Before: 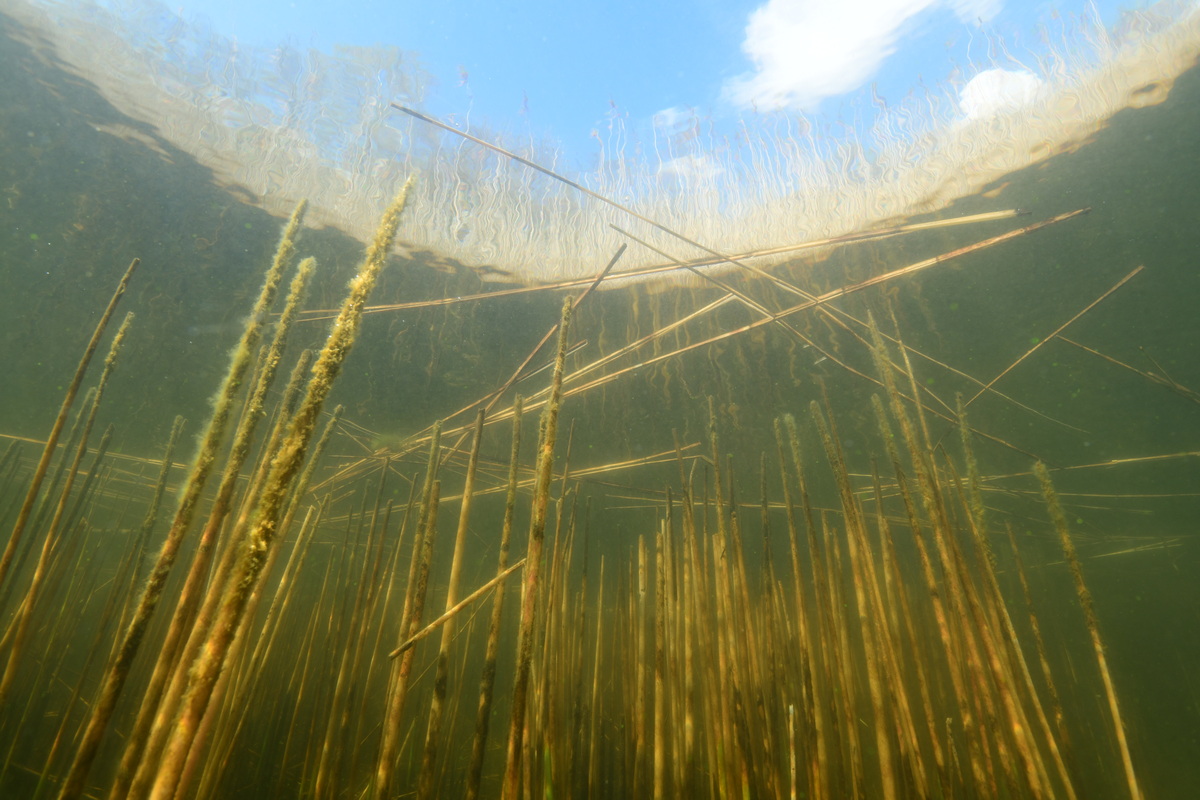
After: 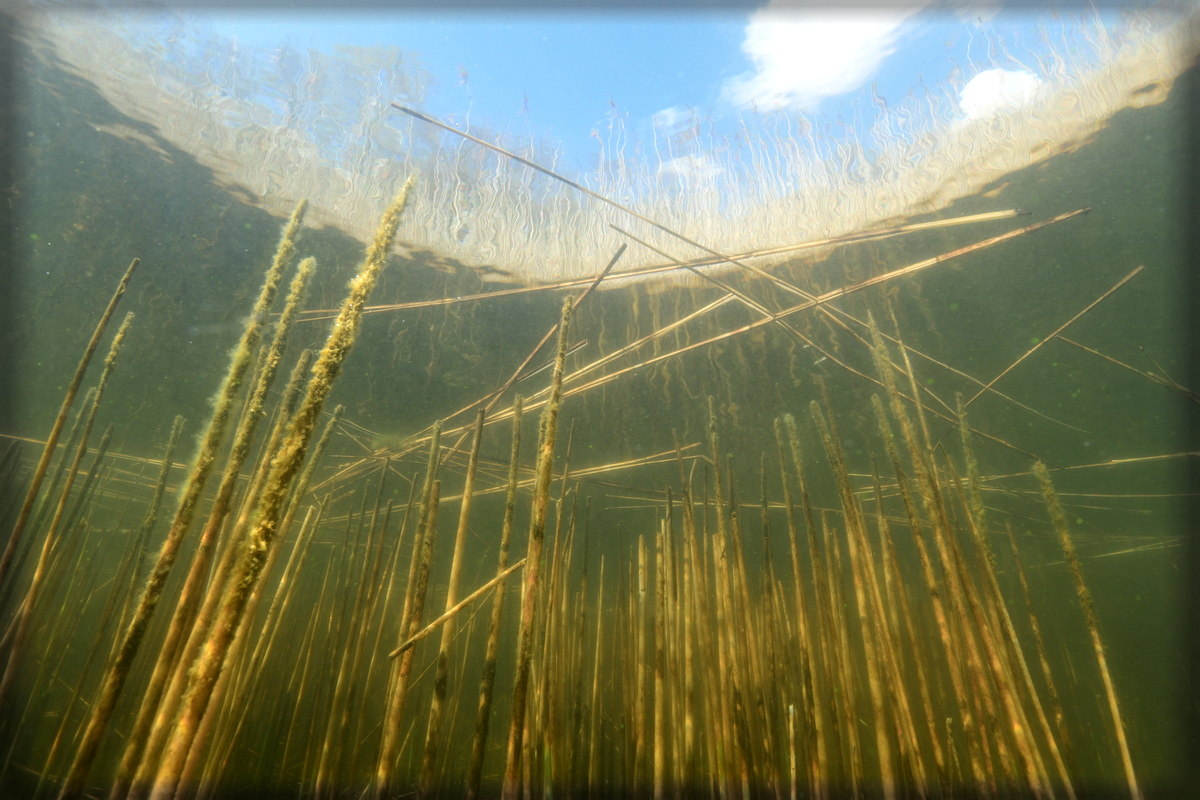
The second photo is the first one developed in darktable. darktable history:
vignetting: fall-off start 93.62%, fall-off radius 5.04%, brightness -0.579, saturation -0.258, automatic ratio true, width/height ratio 1.332, shape 0.048
local contrast: on, module defaults
